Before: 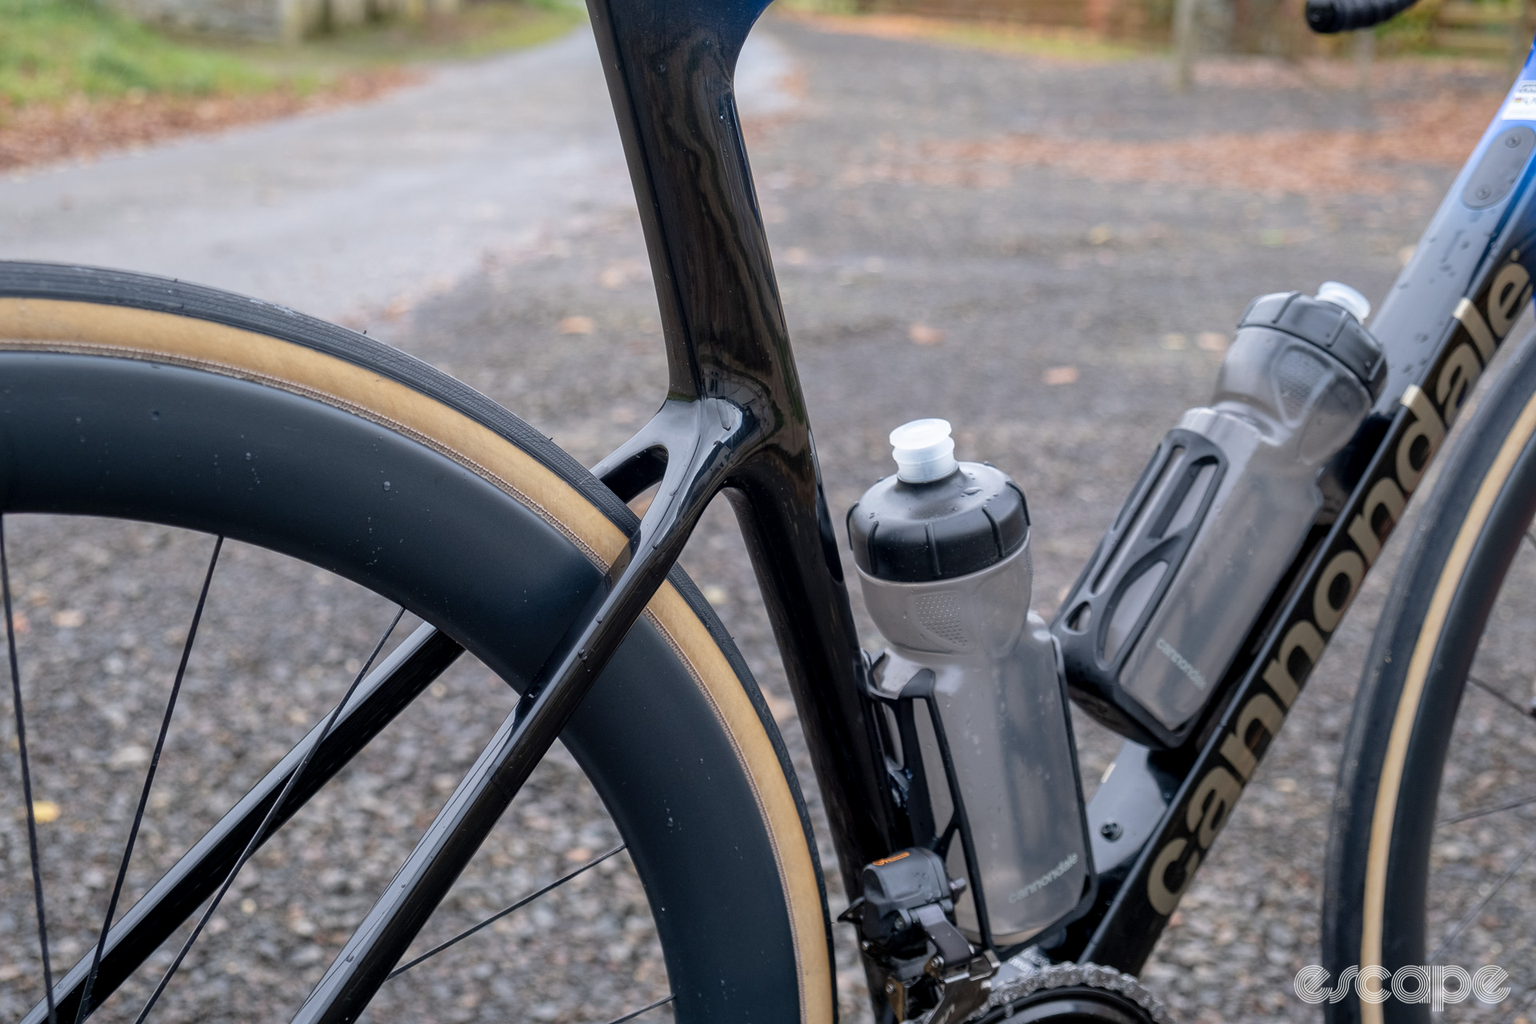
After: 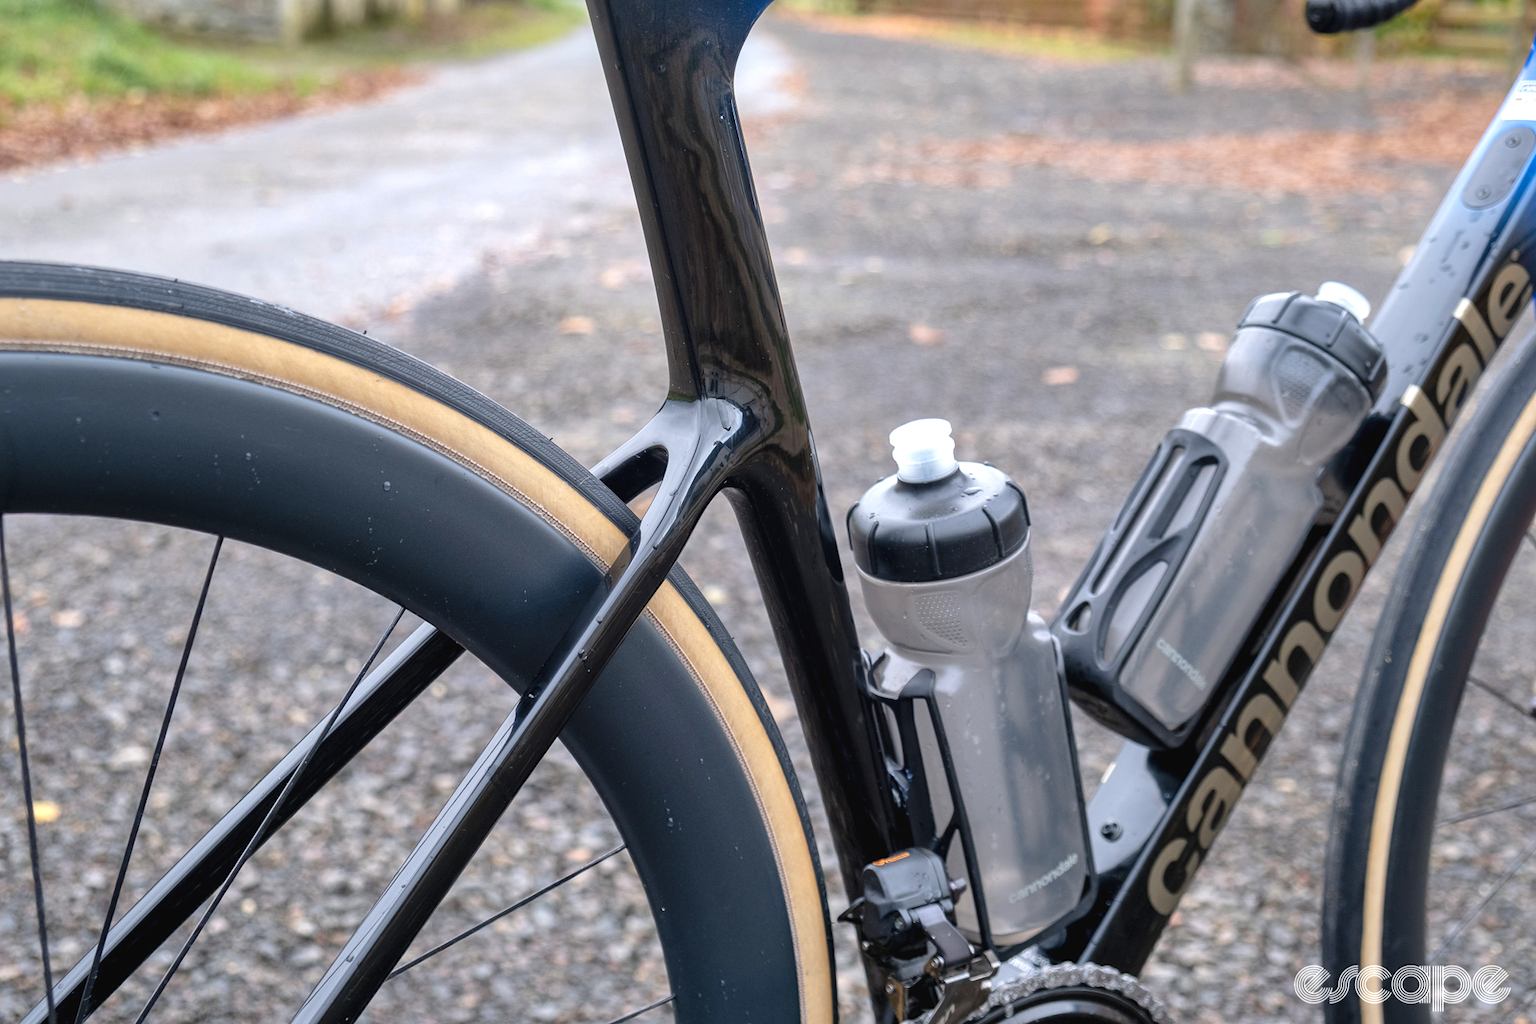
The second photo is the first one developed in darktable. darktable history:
exposure: black level correction -0.002, exposure 0.54 EV, compensate highlight preservation false
shadows and highlights: soften with gaussian
